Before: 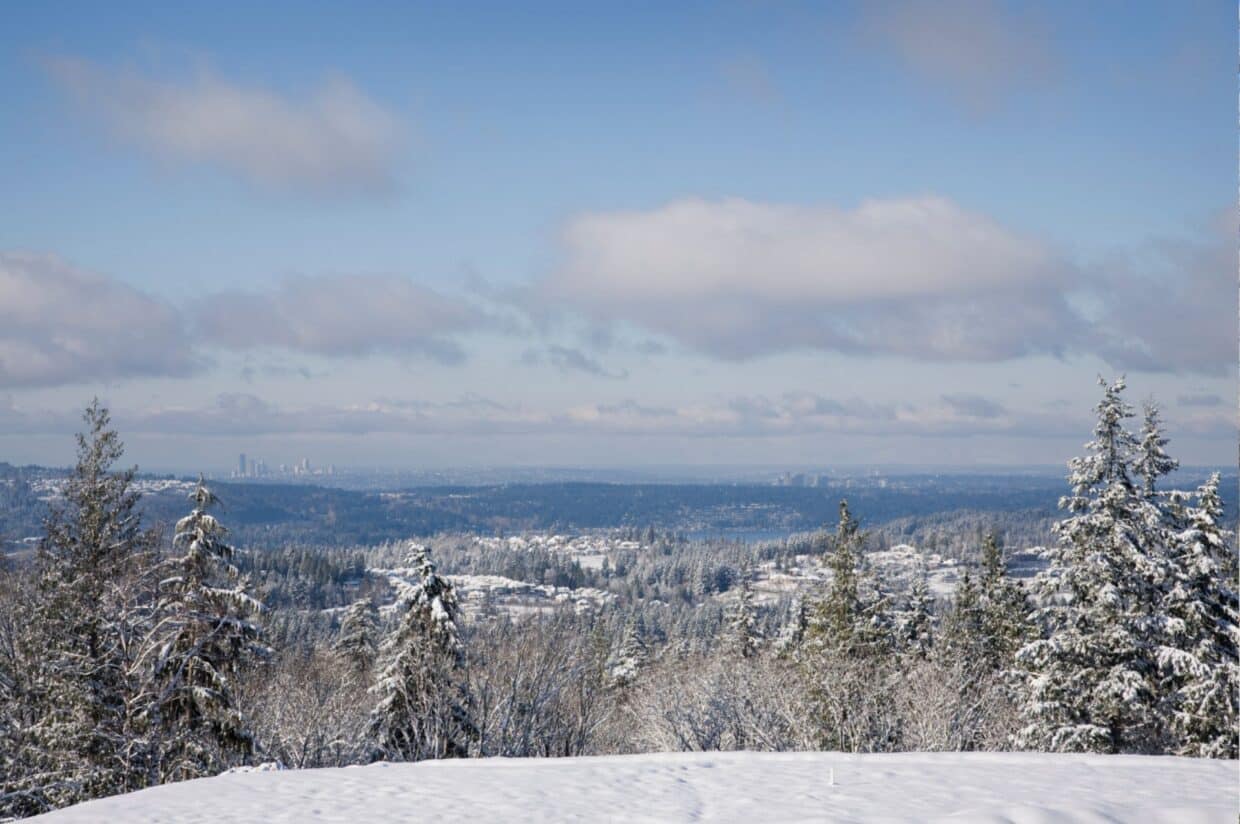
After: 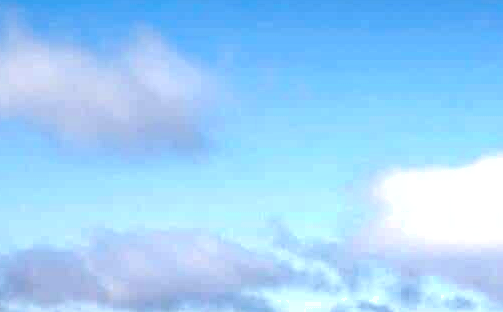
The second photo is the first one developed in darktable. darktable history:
color balance rgb: perceptual saturation grading › global saturation 20%, global vibrance 20%
exposure: black level correction 0, exposure 1 EV, compensate exposure bias true, compensate highlight preservation false
crop: left 15.452%, top 5.459%, right 43.956%, bottom 56.62%
shadows and highlights: shadows 60, highlights -60.23, soften with gaussian
